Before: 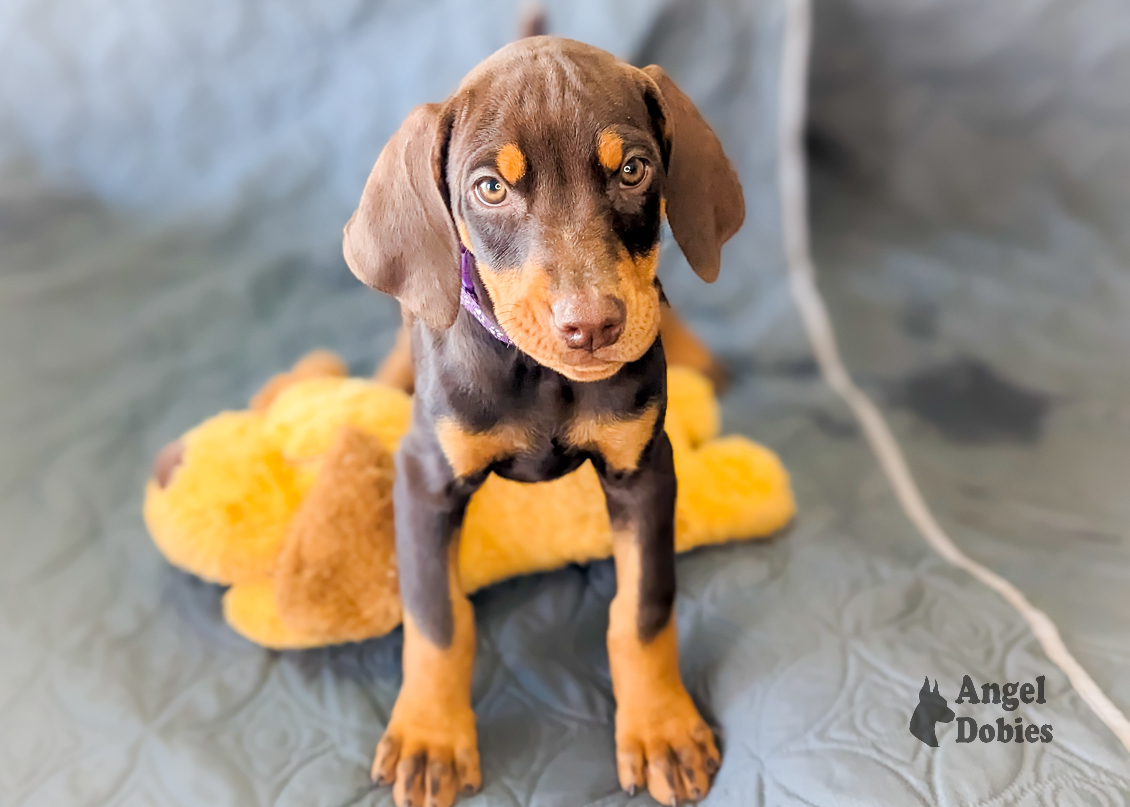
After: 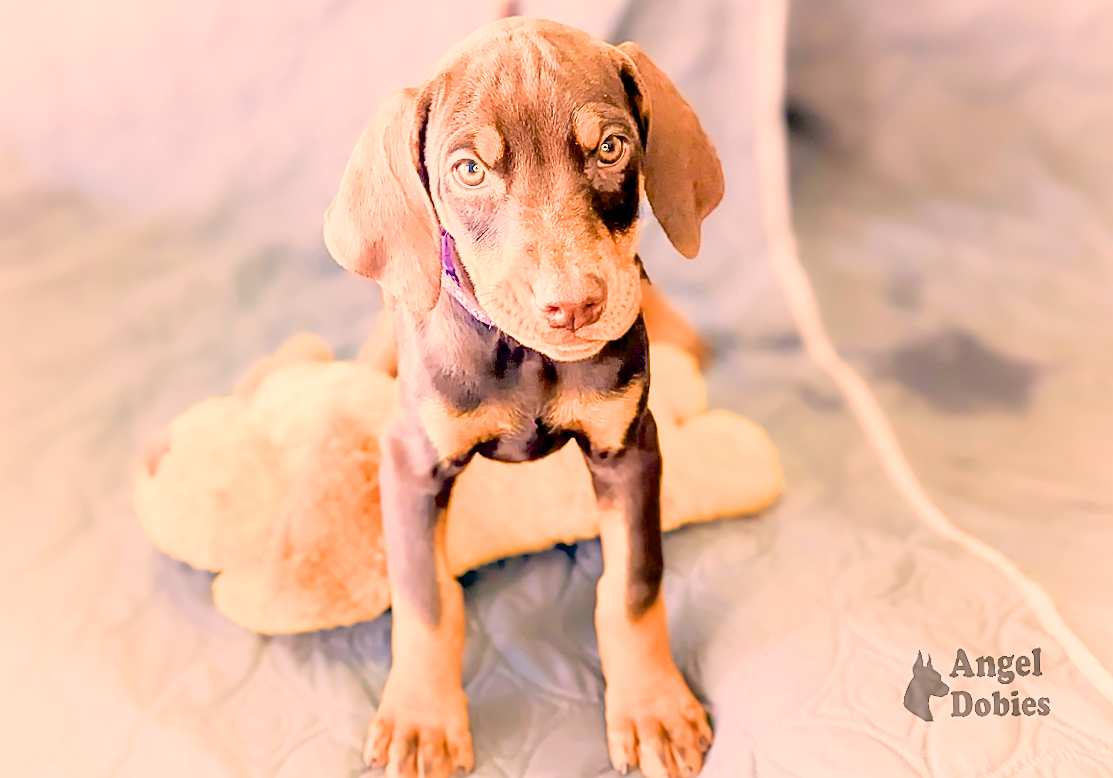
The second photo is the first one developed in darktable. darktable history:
color correction: highlights a* 17.88, highlights b* 18.79
filmic rgb: middle gray luminance 4.29%, black relative exposure -13 EV, white relative exposure 5 EV, threshold 6 EV, target black luminance 0%, hardness 5.19, latitude 59.69%, contrast 0.767, highlights saturation mix 5%, shadows ↔ highlights balance 25.95%, add noise in highlights 0, color science v3 (2019), use custom middle-gray values true, iterations of high-quality reconstruction 0, contrast in highlights soft, enable highlight reconstruction true
sharpen: on, module defaults
rotate and perspective: rotation -1.32°, lens shift (horizontal) -0.031, crop left 0.015, crop right 0.985, crop top 0.047, crop bottom 0.982
exposure: black level correction 0.007, exposure 0.159 EV, compensate highlight preservation false
